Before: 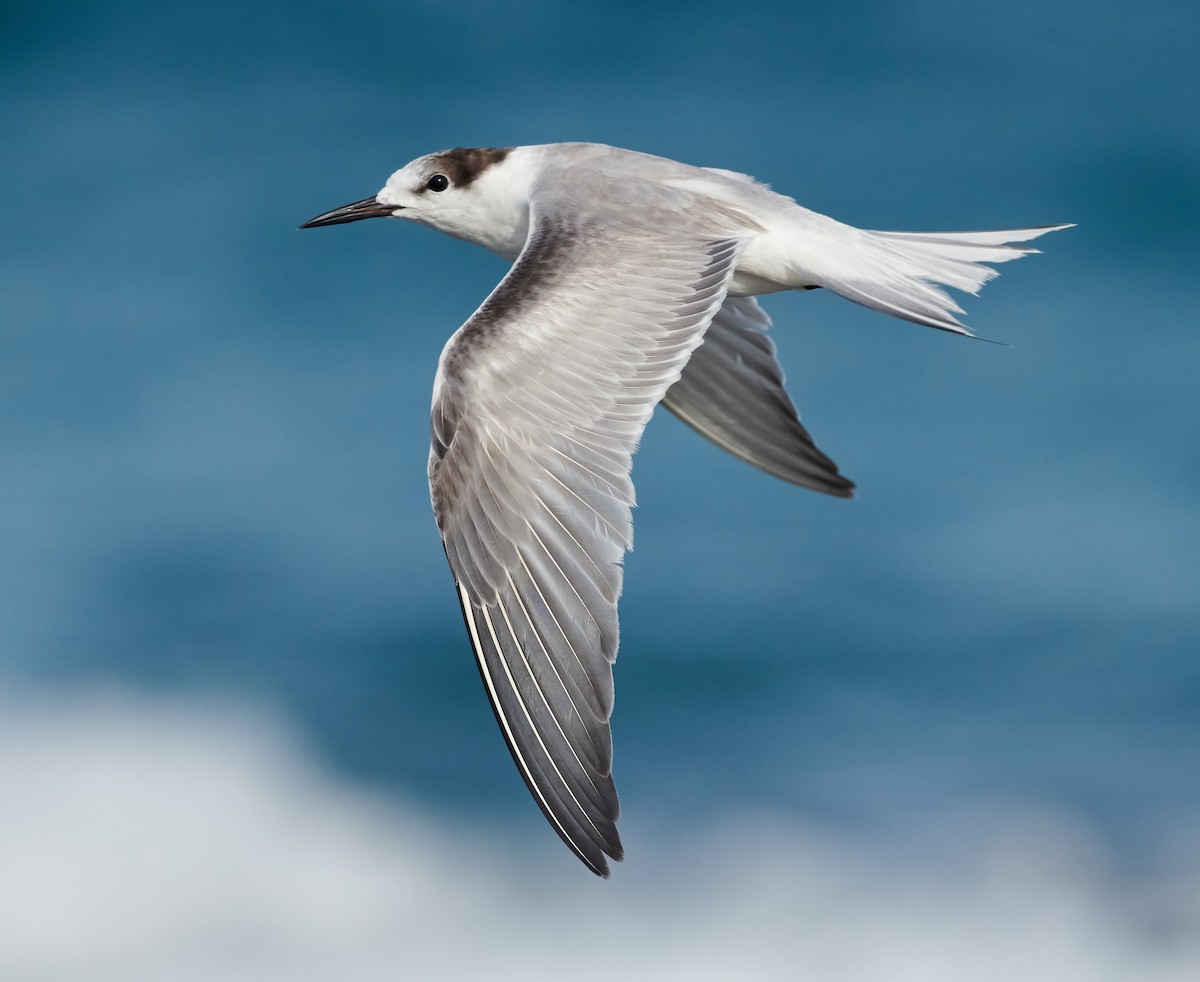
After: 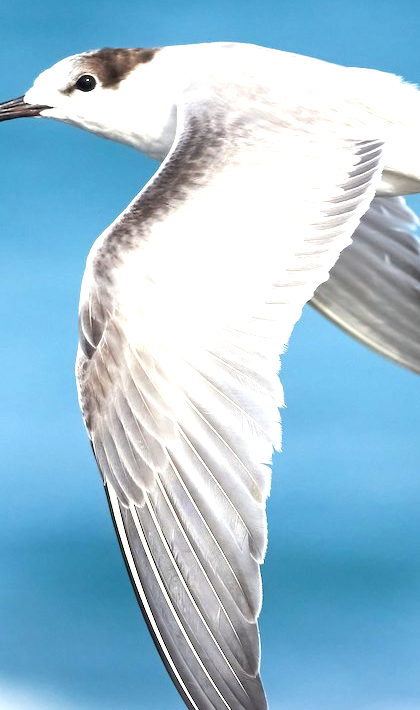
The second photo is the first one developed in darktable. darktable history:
exposure: black level correction 0, exposure 1.451 EV, compensate exposure bias true, compensate highlight preservation false
crop and rotate: left 29.402%, top 10.263%, right 35.575%, bottom 17.358%
